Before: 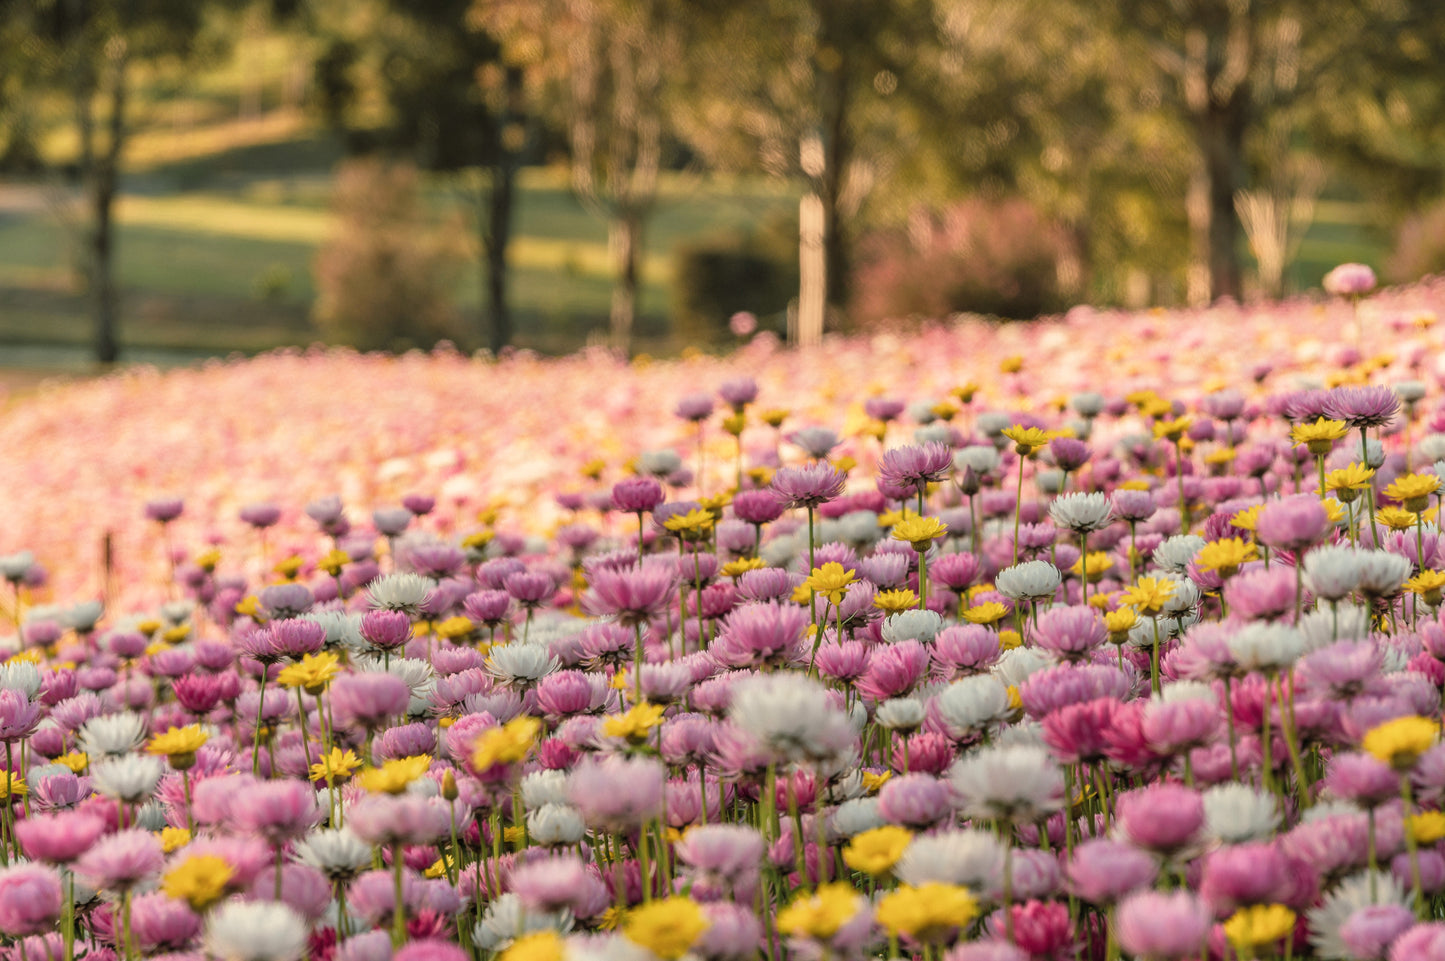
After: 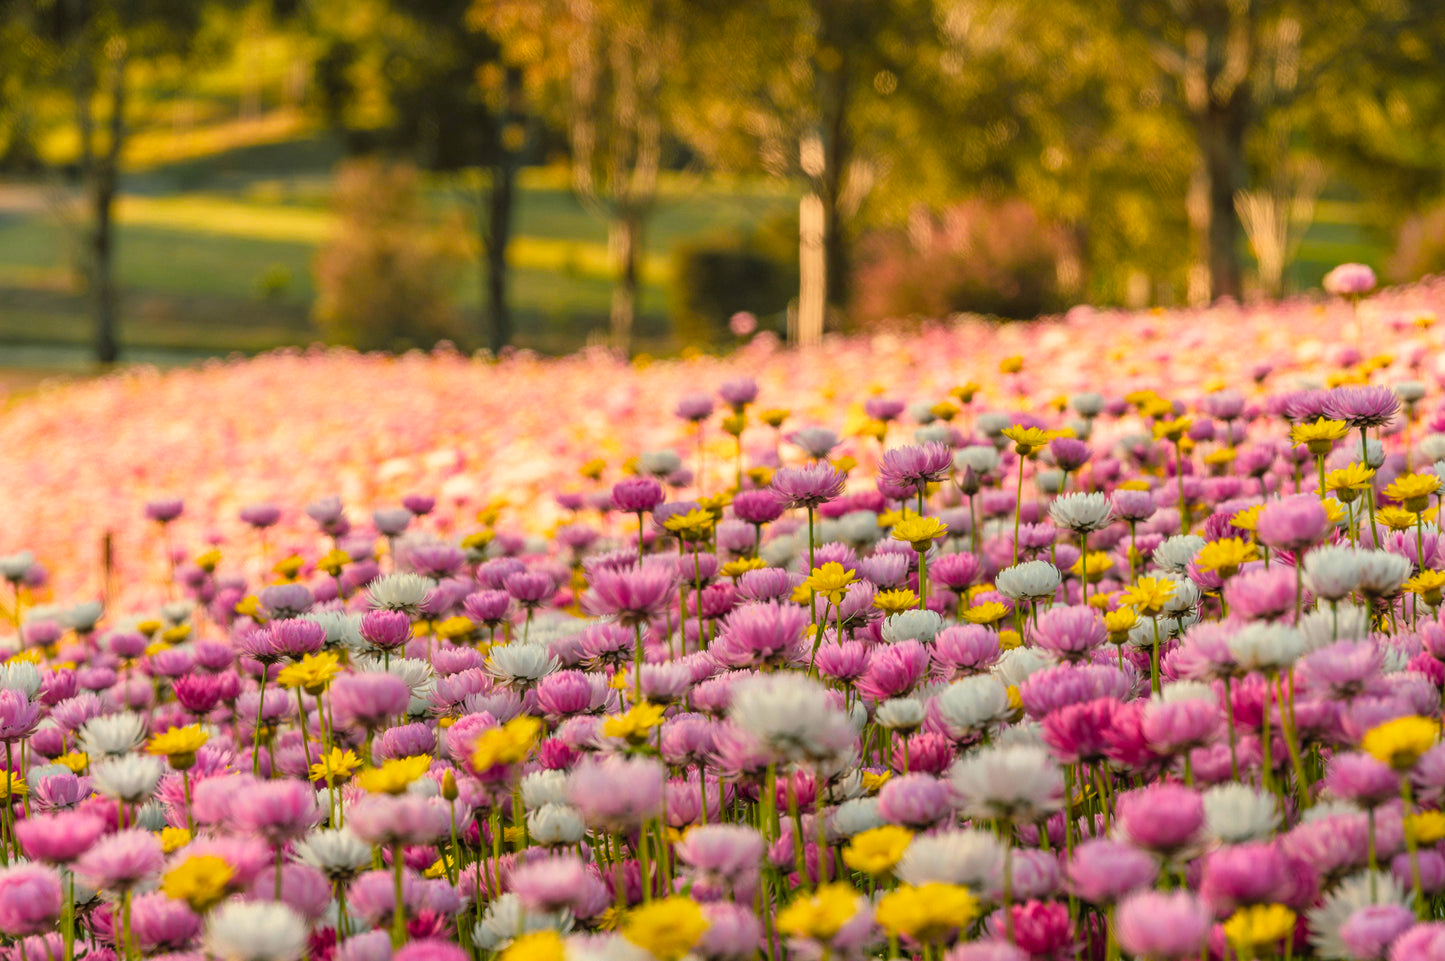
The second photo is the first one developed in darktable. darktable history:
color balance rgb: perceptual saturation grading › global saturation 0.36%, perceptual saturation grading › mid-tones 11.343%, global vibrance 50.198%
